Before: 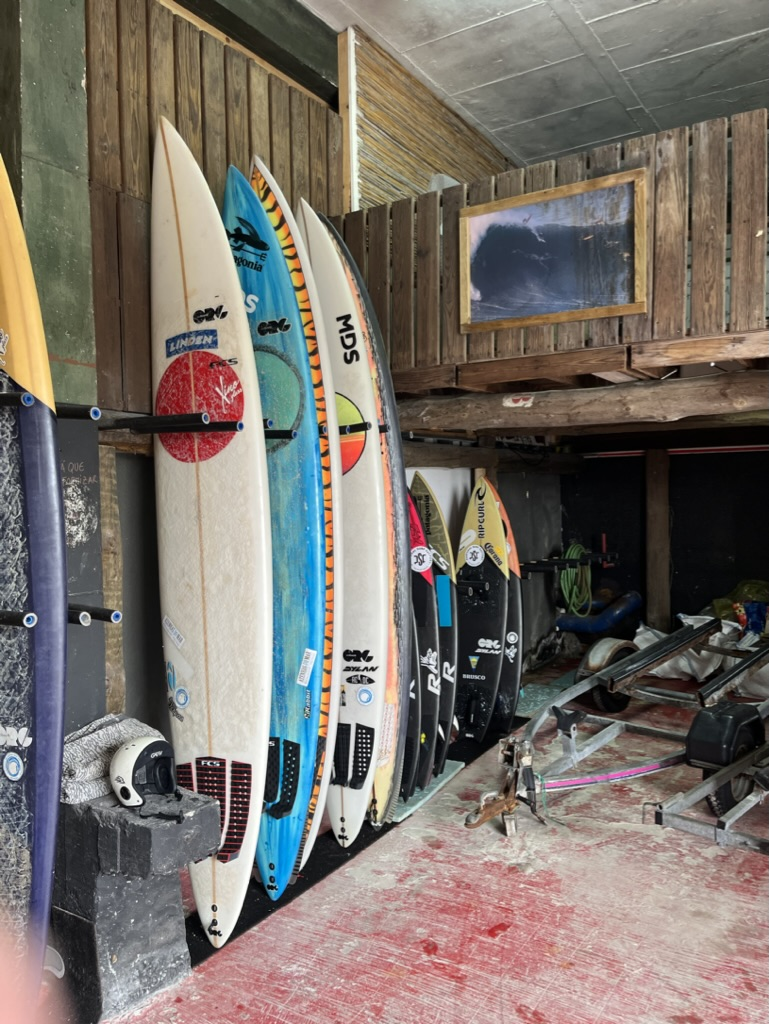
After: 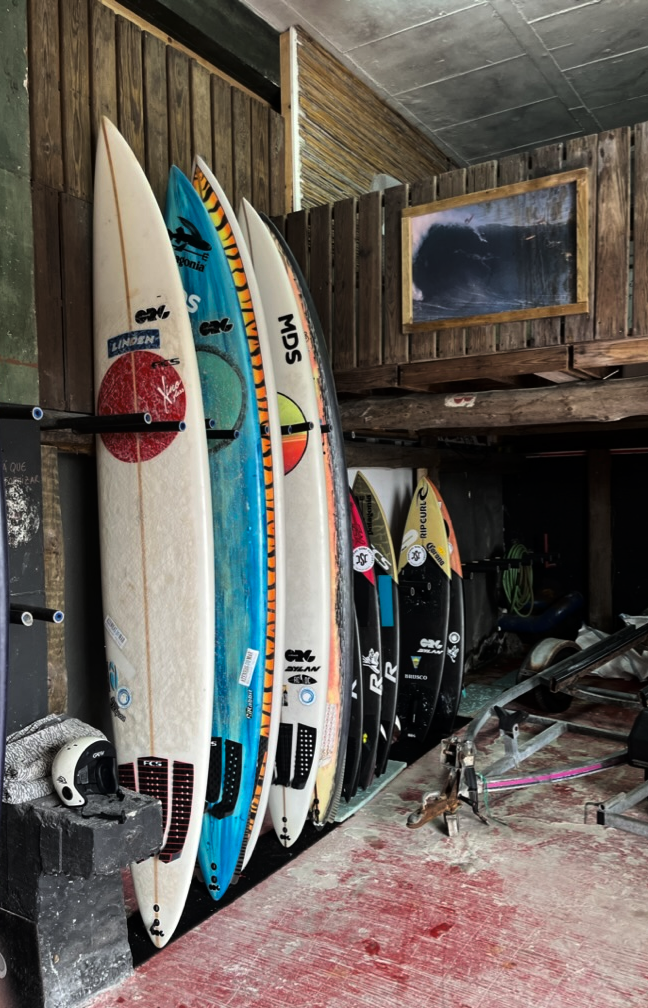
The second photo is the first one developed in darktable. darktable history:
tone curve: curves: ch0 [(0, 0) (0.153, 0.056) (1, 1)], color space Lab, linked channels, preserve colors none
crop: left 7.598%, right 7.873%
tone equalizer: on, module defaults
